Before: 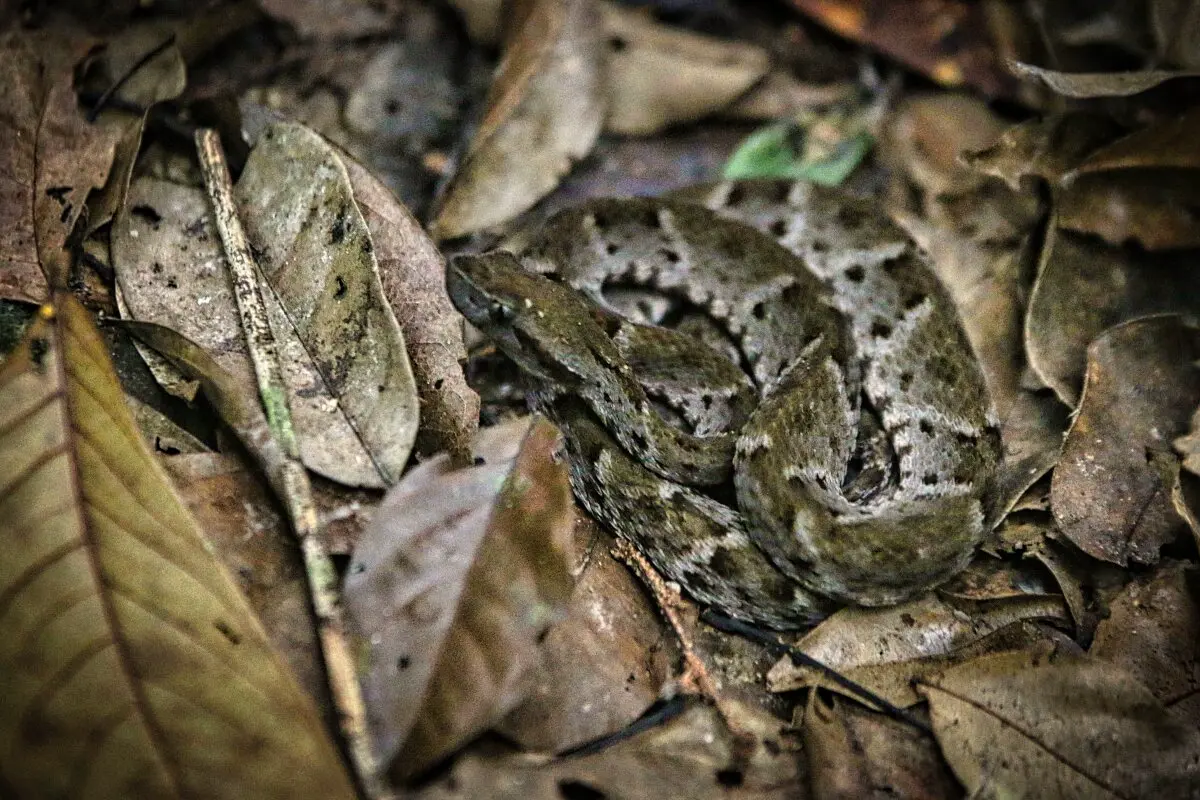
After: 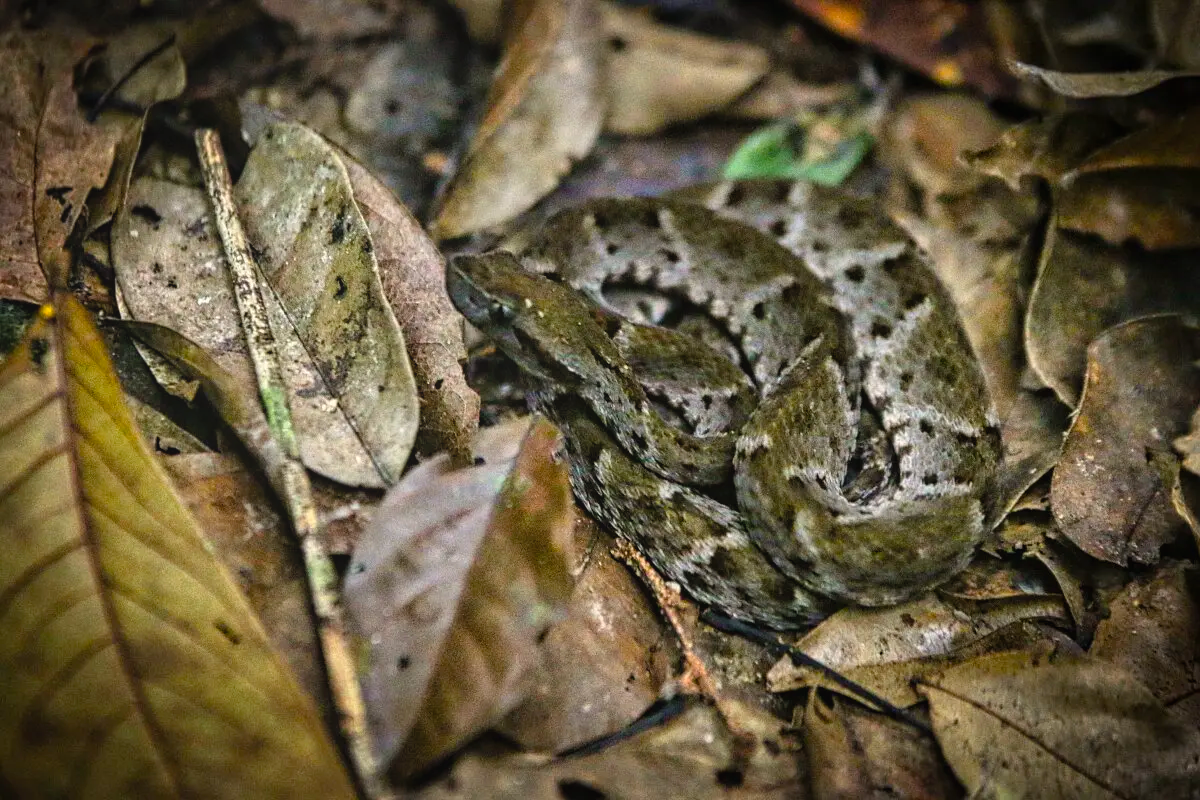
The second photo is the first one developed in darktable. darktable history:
color balance rgb: perceptual saturation grading › global saturation 30%, global vibrance 10%
bloom: size 40%
